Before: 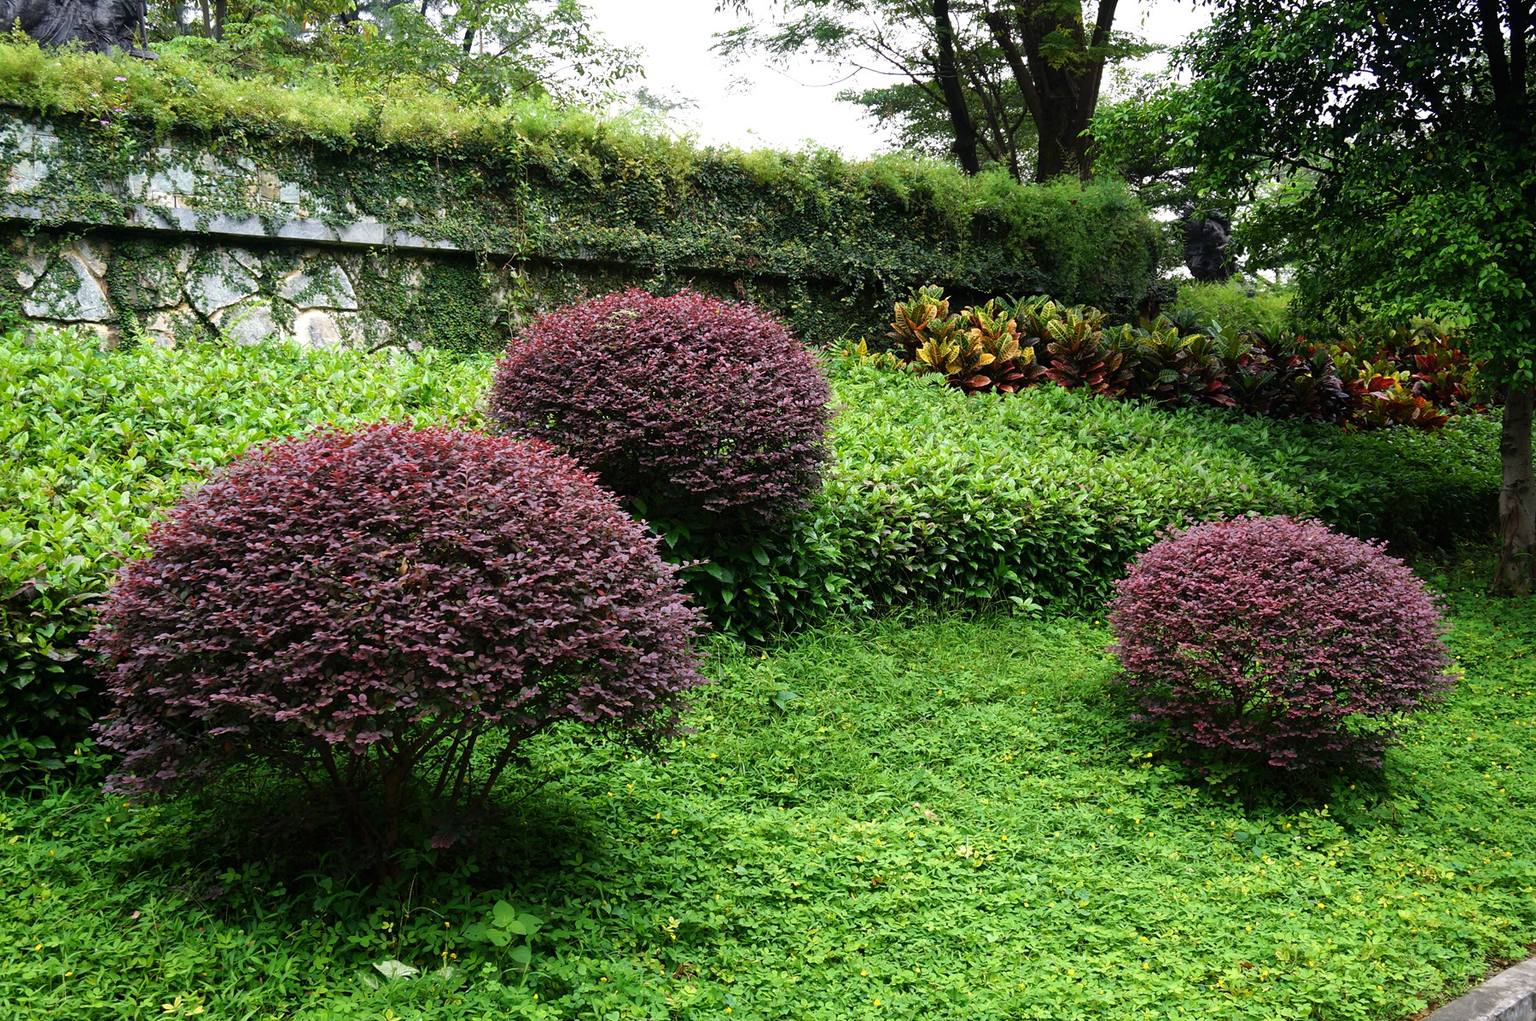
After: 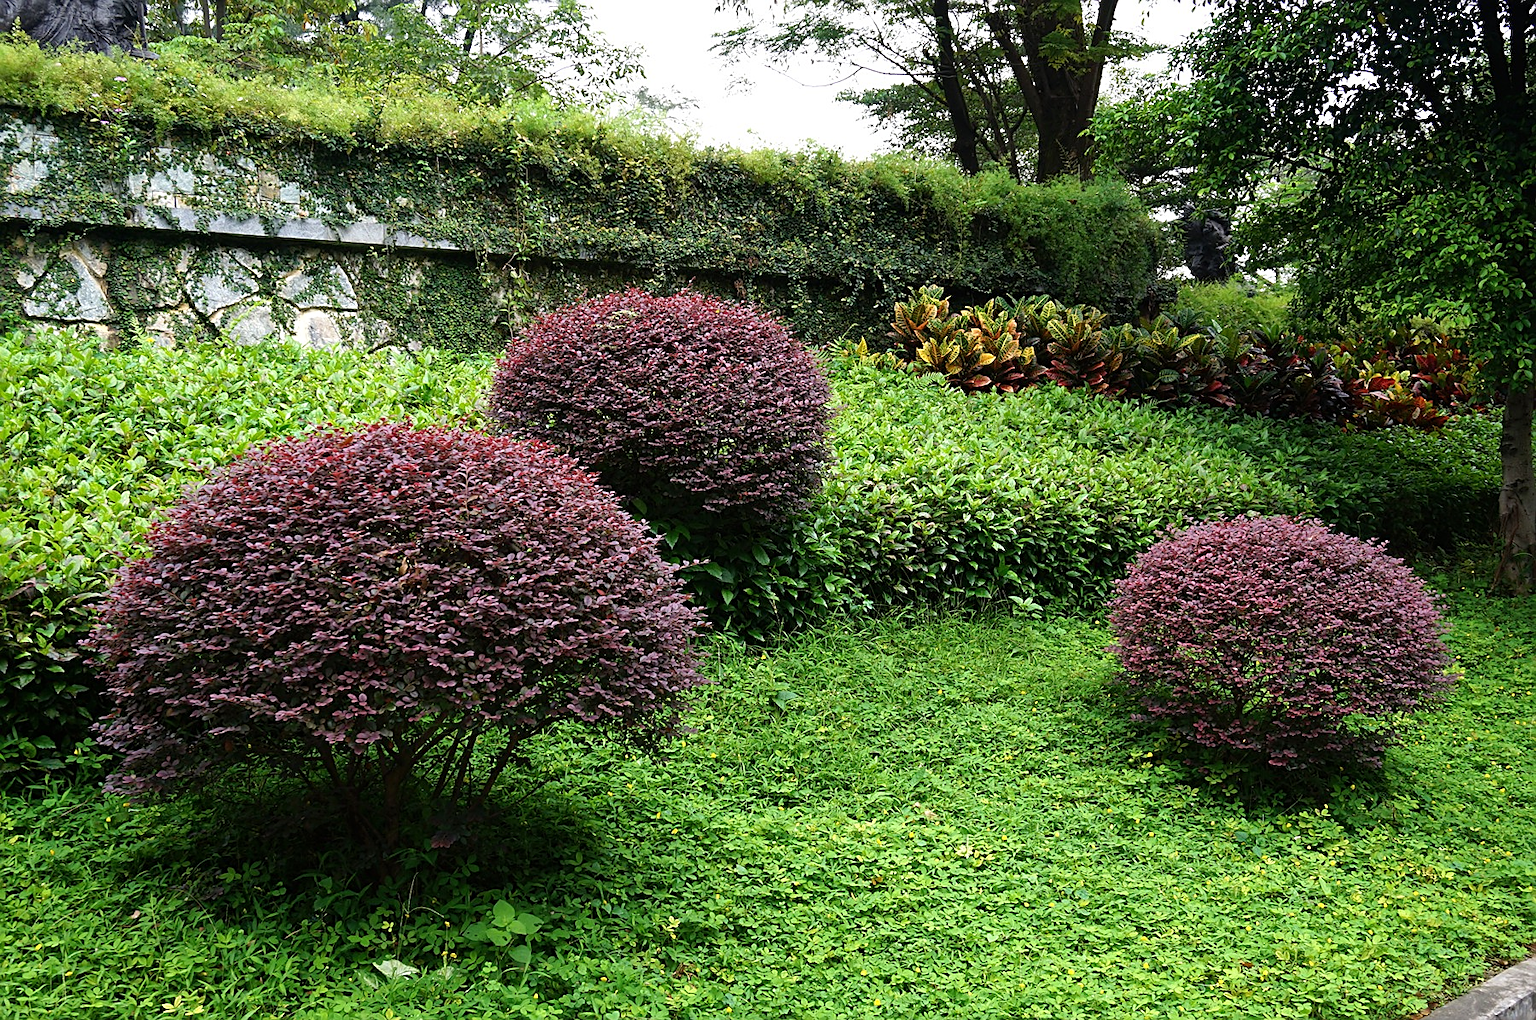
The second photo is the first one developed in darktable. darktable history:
tone equalizer: on, module defaults
sharpen: amount 0.542
